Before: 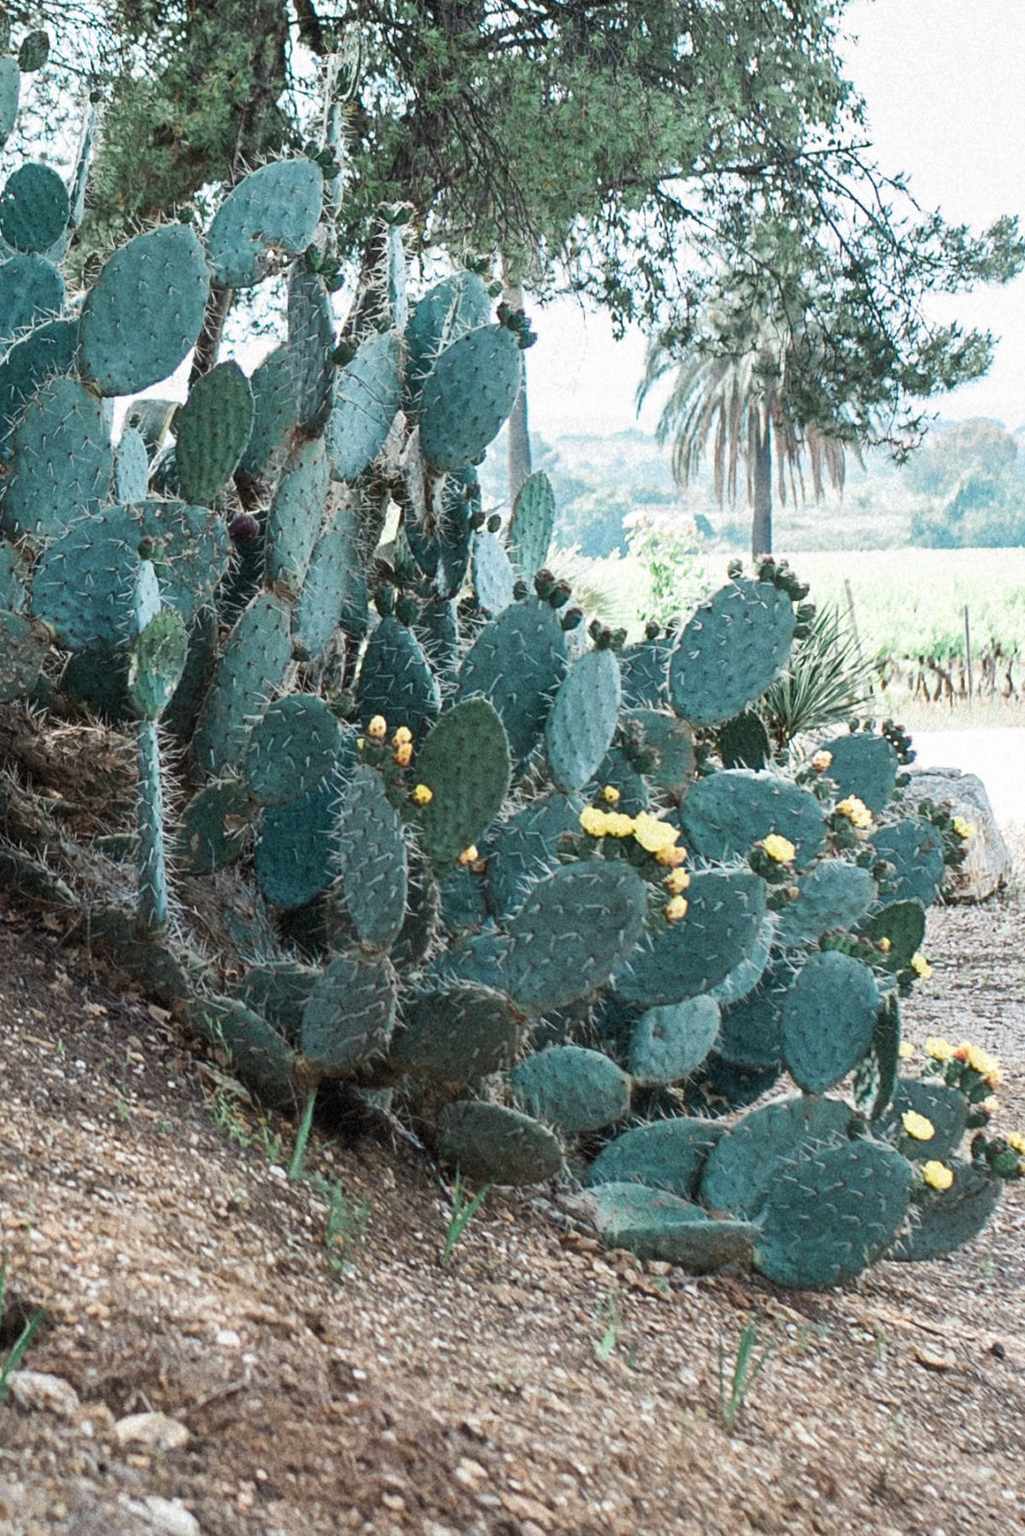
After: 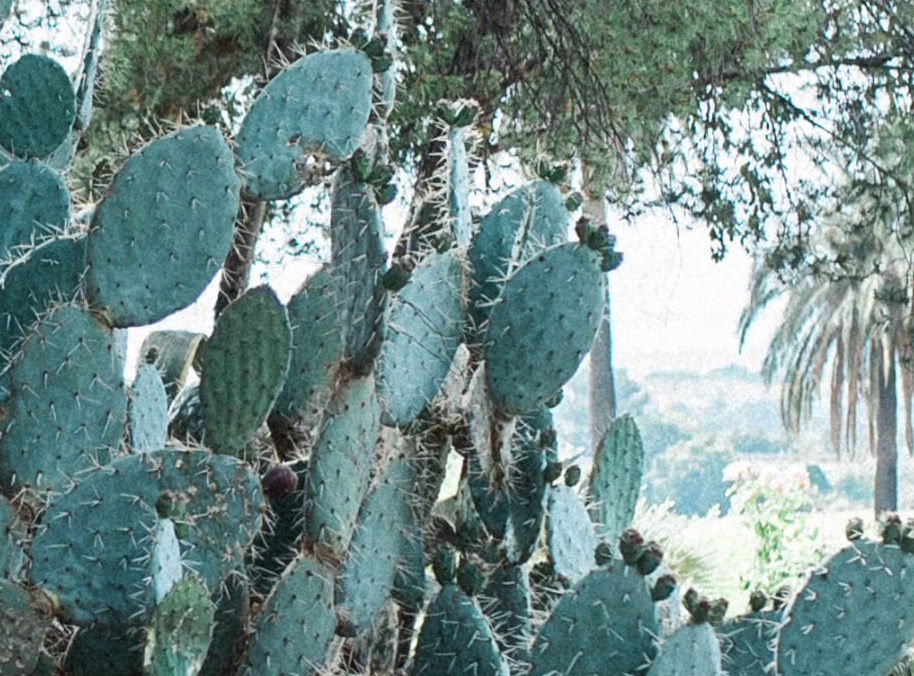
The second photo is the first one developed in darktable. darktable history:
crop: left 0.539%, top 7.645%, right 23.281%, bottom 54.716%
